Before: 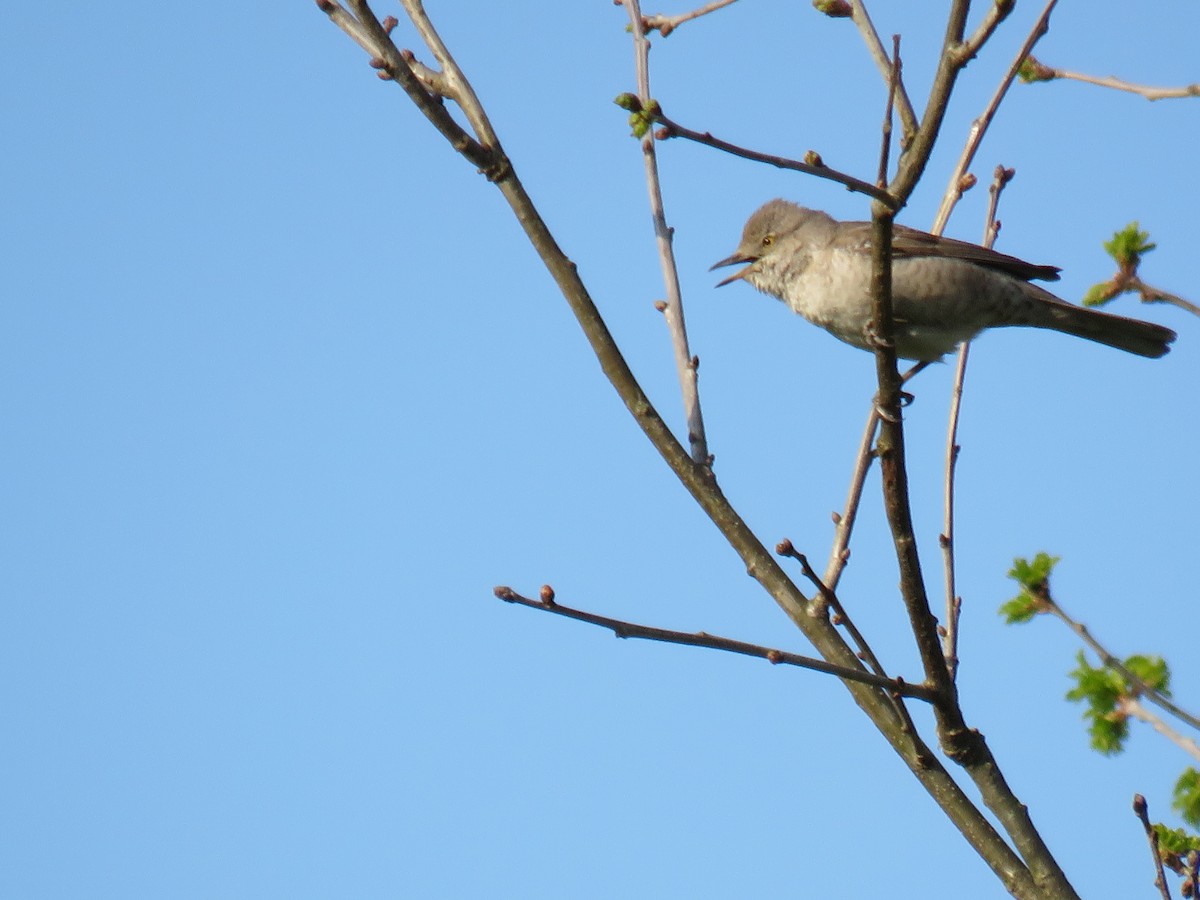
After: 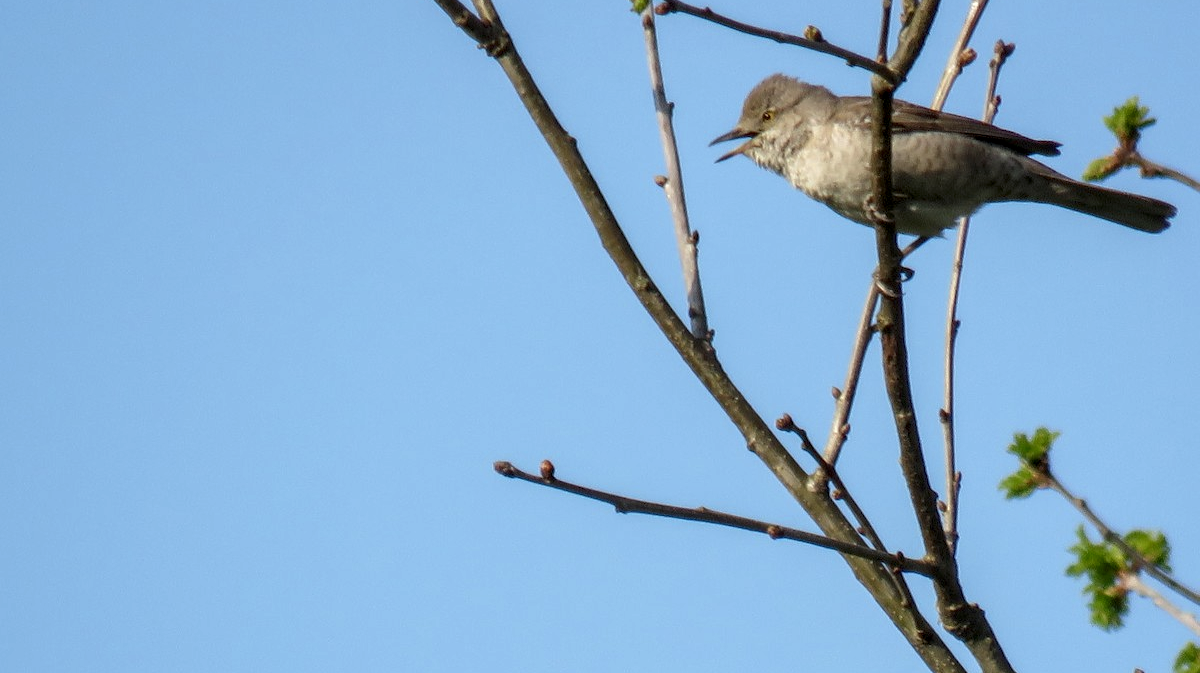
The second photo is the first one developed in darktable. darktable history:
contrast brightness saturation: saturation -0.054
local contrast: detail 139%
crop: top 13.952%, bottom 11.167%
